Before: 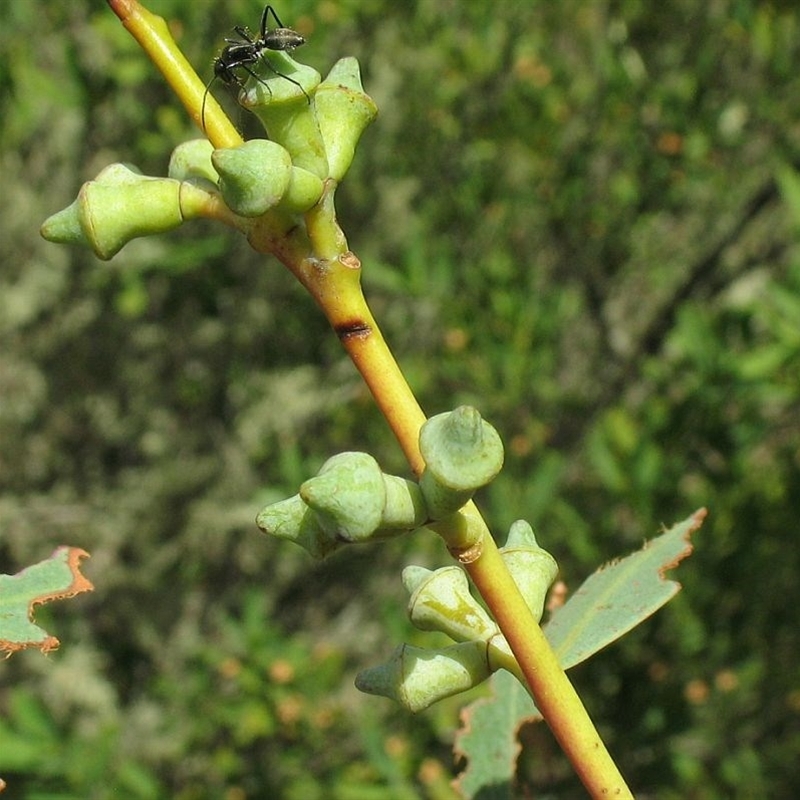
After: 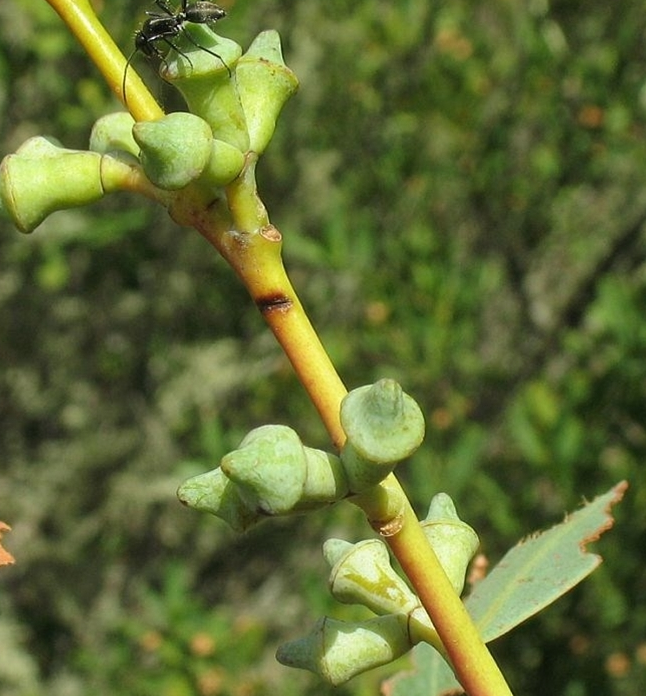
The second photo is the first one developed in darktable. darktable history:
crop: left 9.956%, top 3.498%, right 9.206%, bottom 9.496%
